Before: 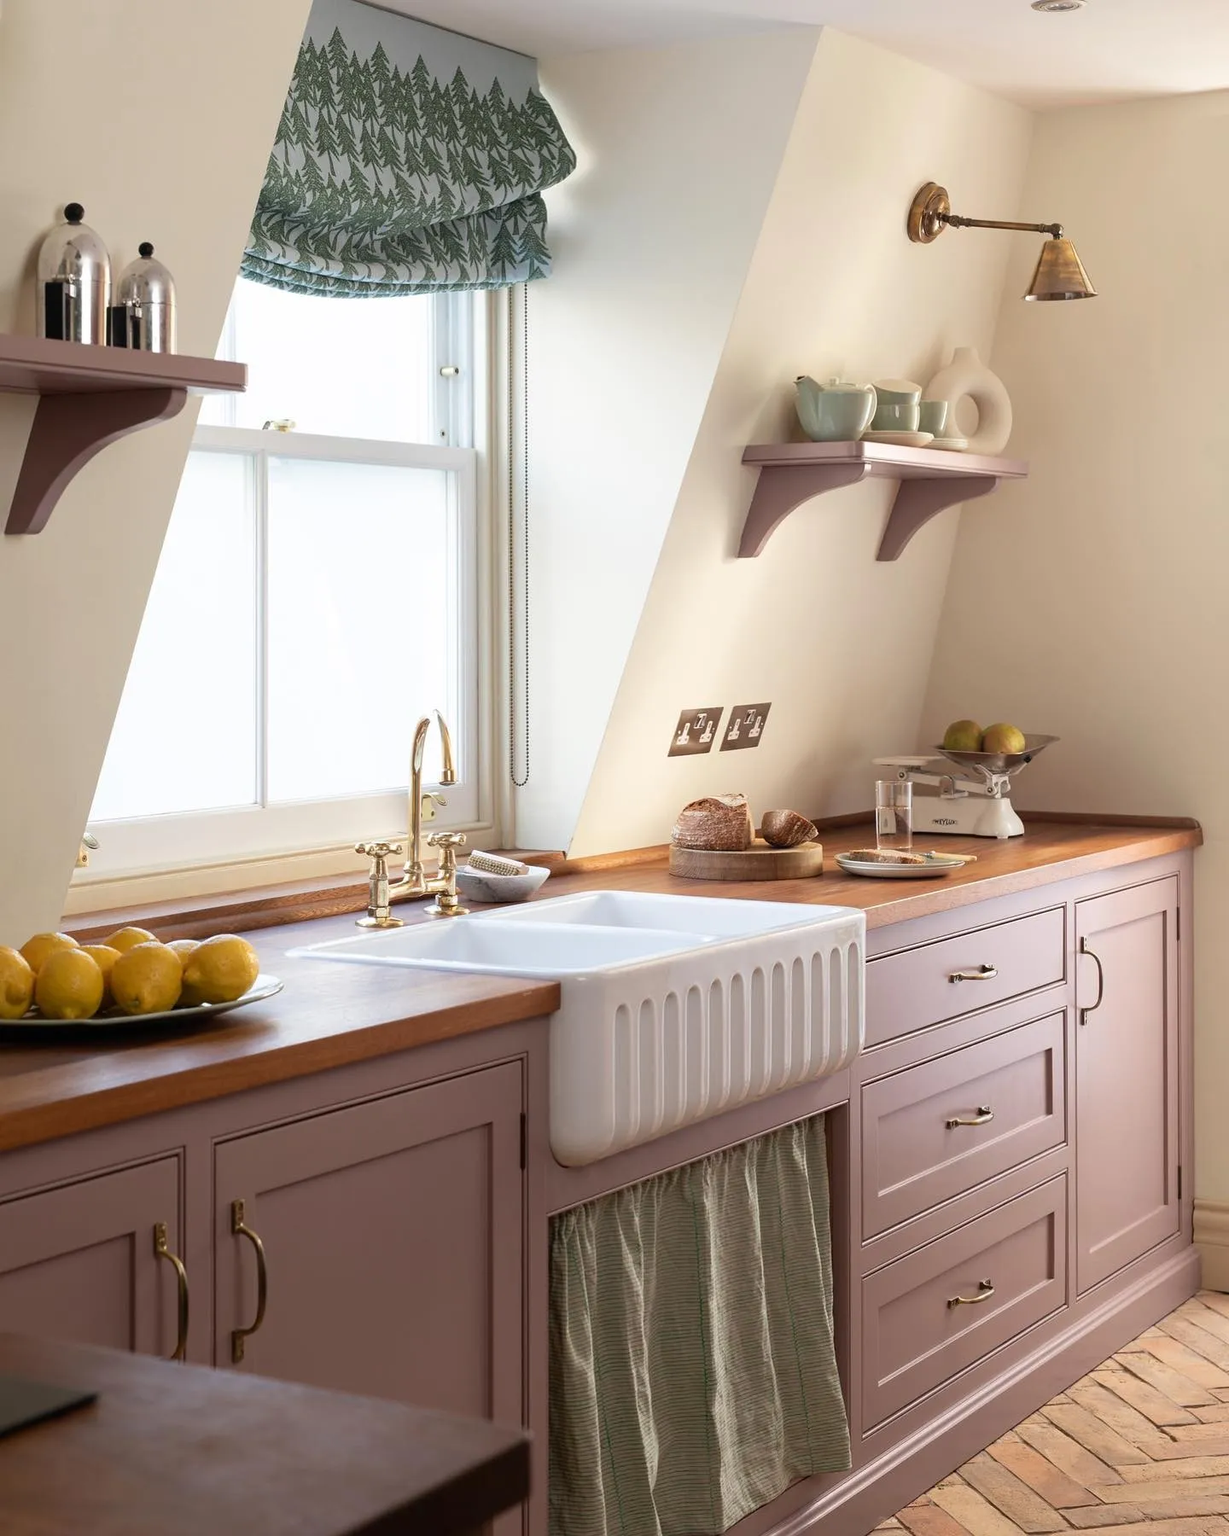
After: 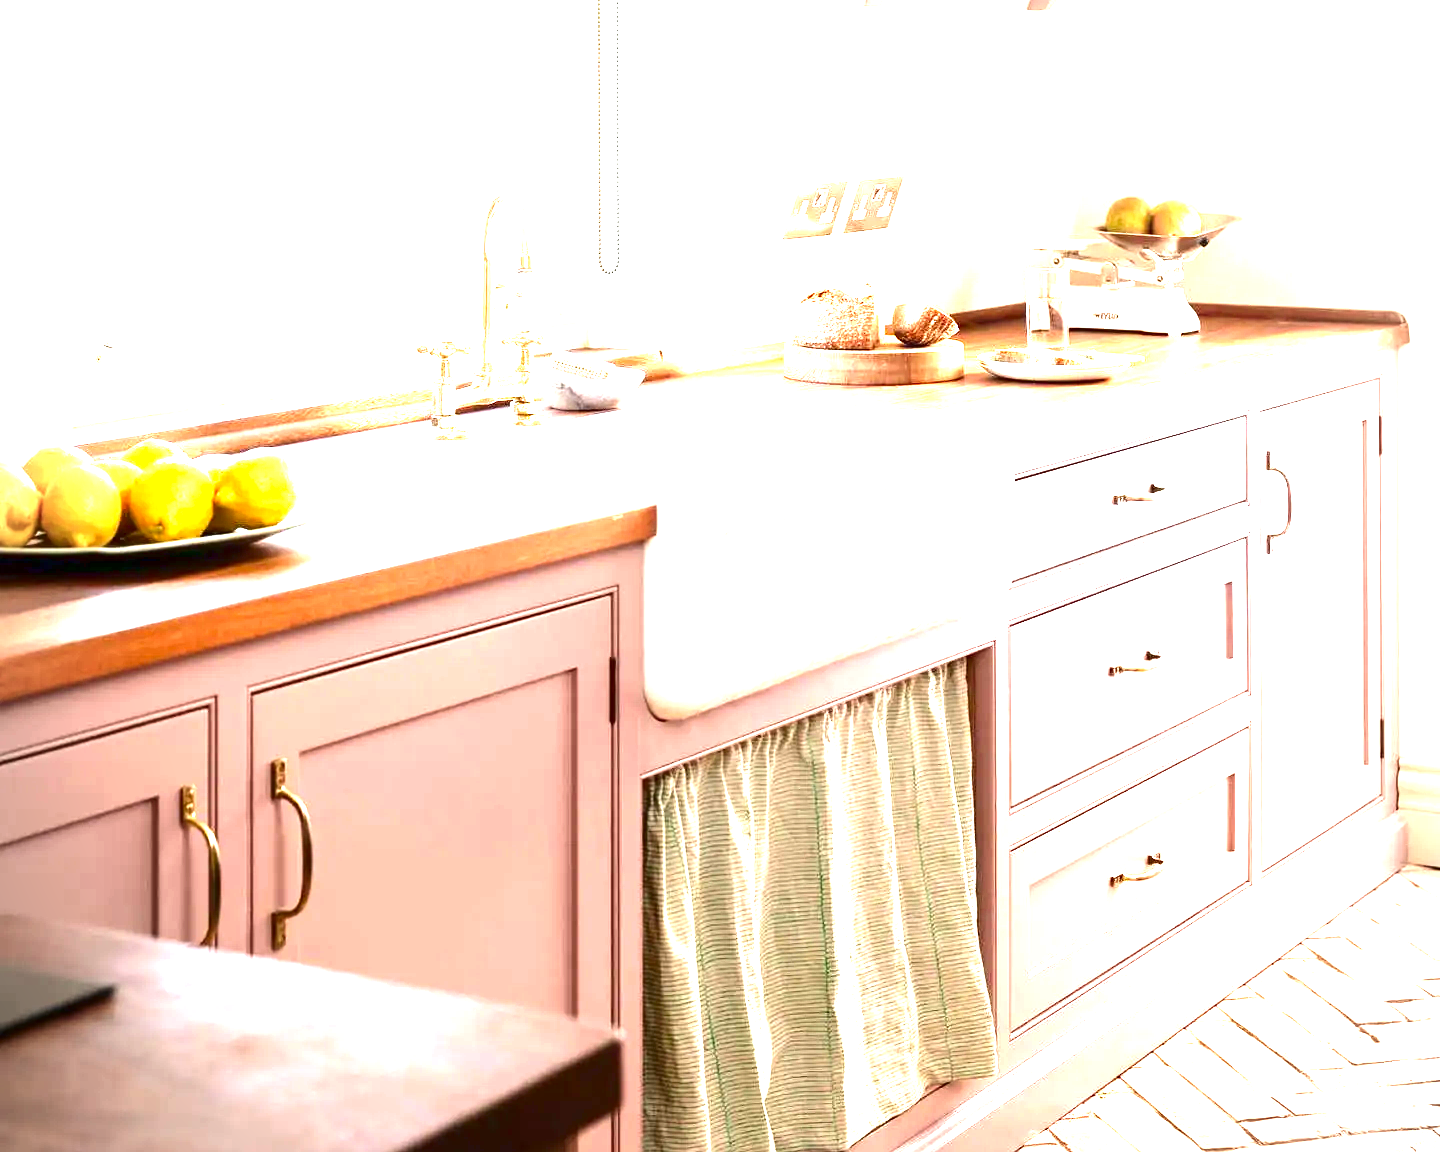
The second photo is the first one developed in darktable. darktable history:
contrast brightness saturation: contrast 0.128, brightness -0.24, saturation 0.145
exposure: exposure 3.025 EV, compensate highlight preservation false
vignetting: on, module defaults
crop and rotate: top 35.992%
